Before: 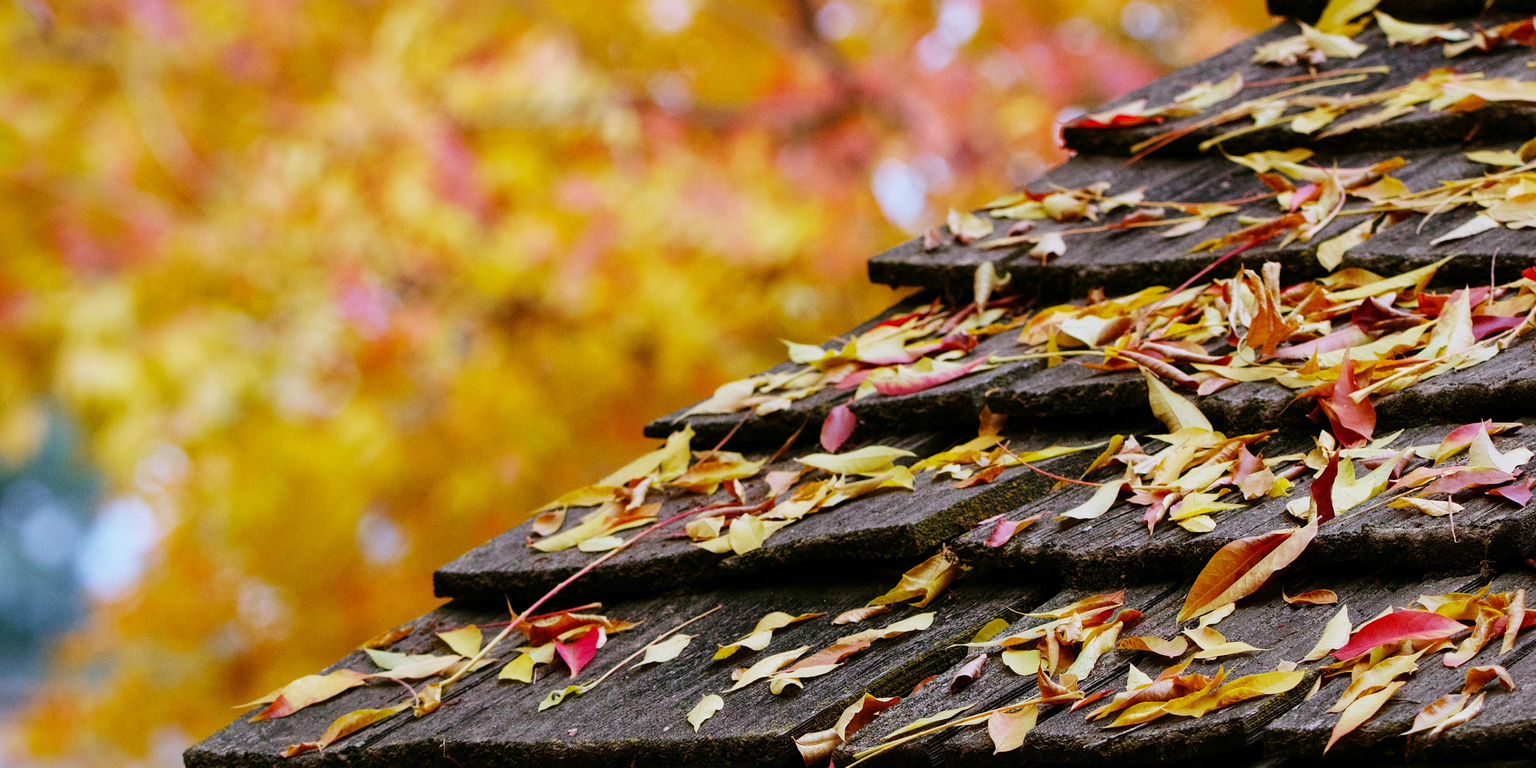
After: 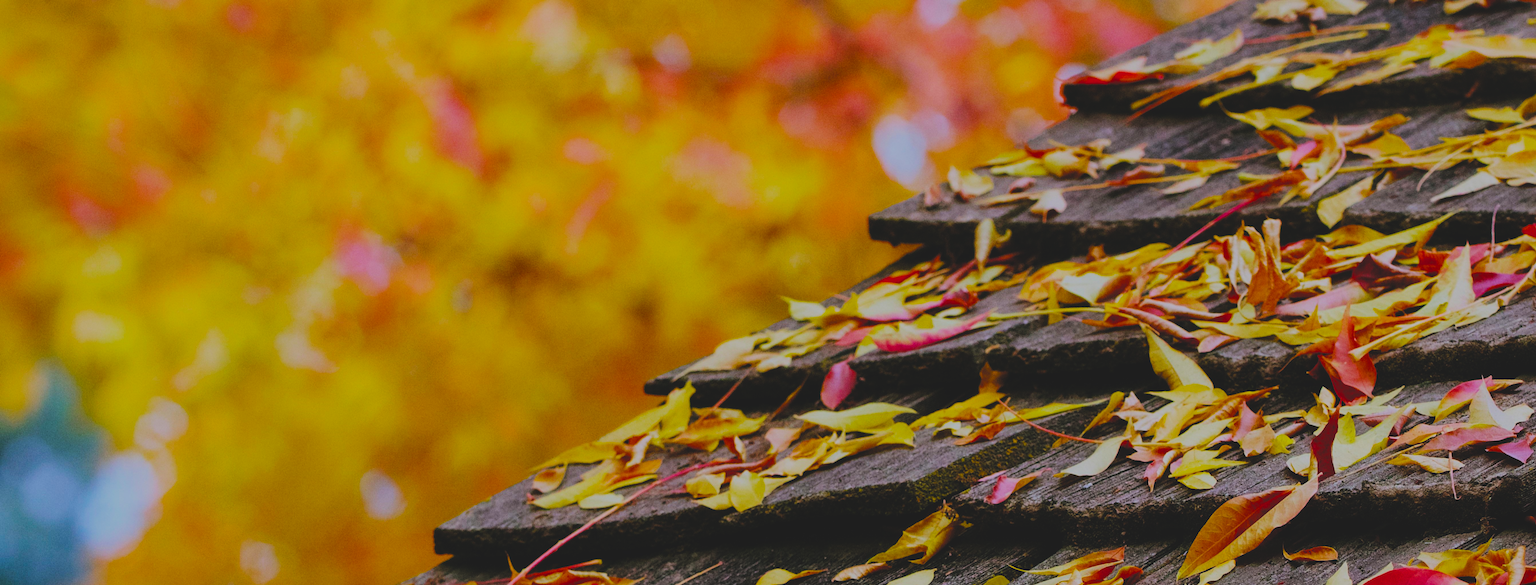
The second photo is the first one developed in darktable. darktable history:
exposure: black level correction -0.036, exposure -0.496 EV, compensate highlight preservation false
filmic rgb: black relative exposure -6.92 EV, white relative exposure 5.6 EV, hardness 2.86, iterations of high-quality reconstruction 0
color balance rgb: linear chroma grading › shadows -39.56%, linear chroma grading › highlights 39.33%, linear chroma grading › global chroma 44.724%, linear chroma grading › mid-tones -29.983%, perceptual saturation grading › global saturation 19.35%, perceptual saturation grading › highlights -25.015%, perceptual saturation grading › shadows 49.714%
crop: top 5.656%, bottom 18.052%
